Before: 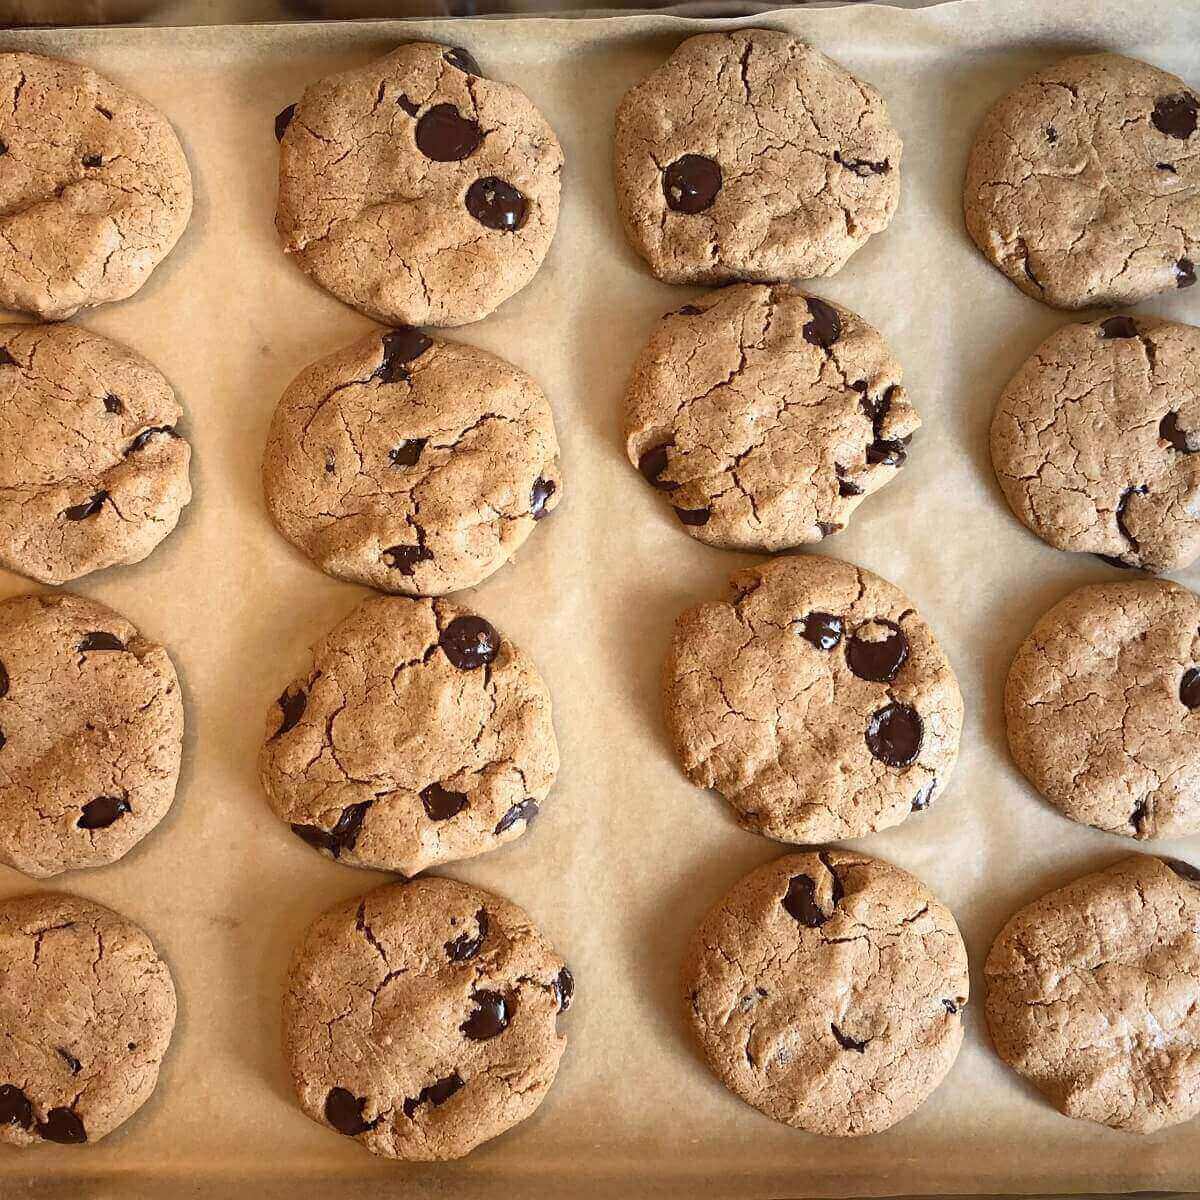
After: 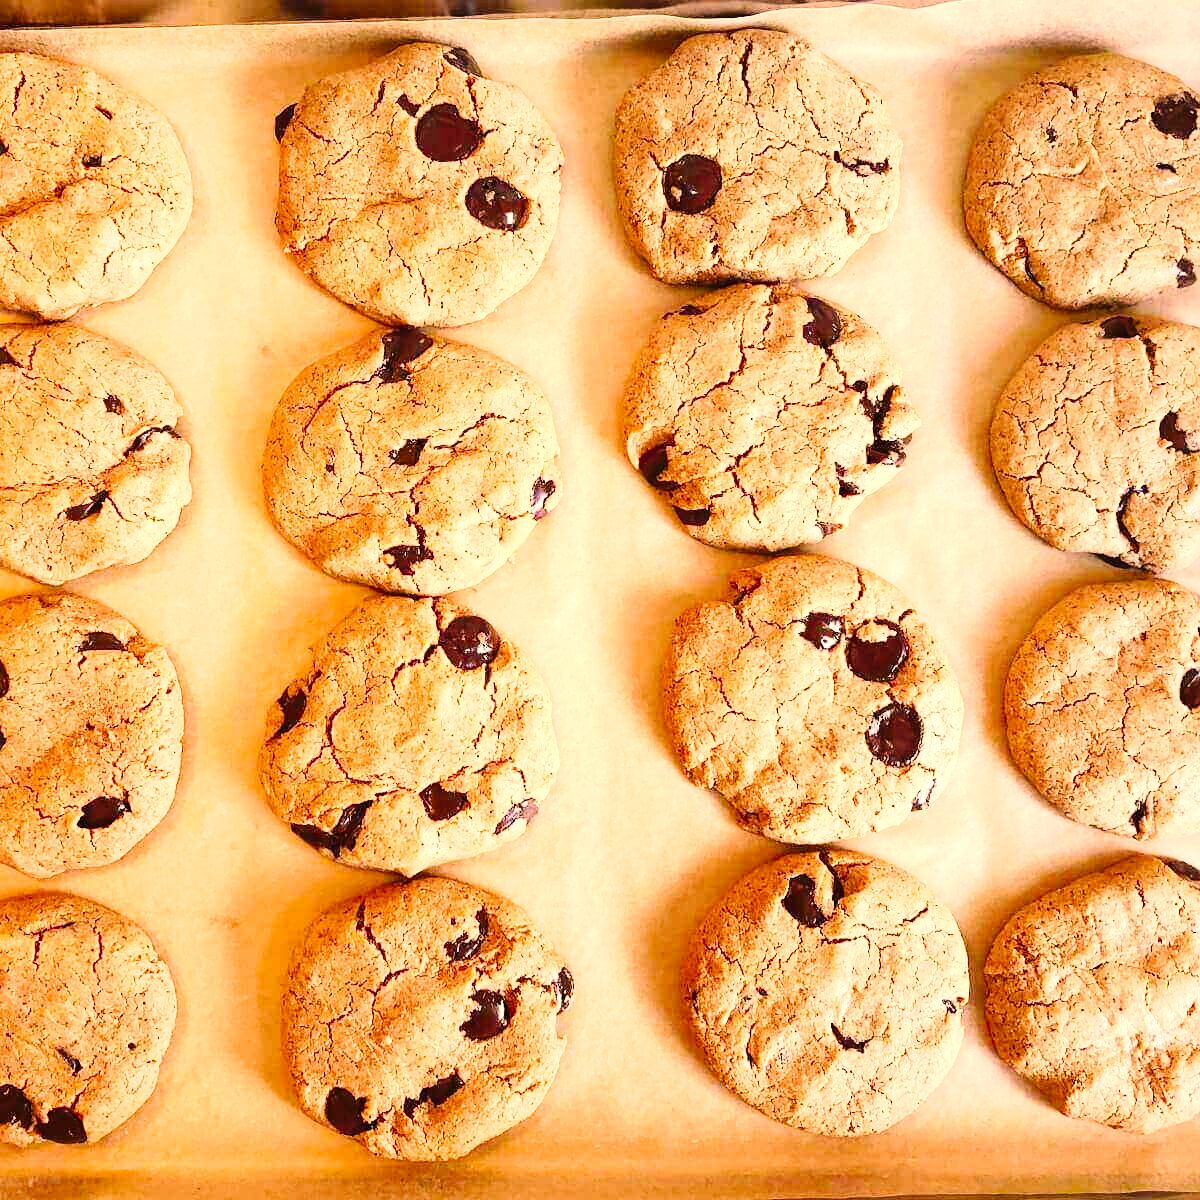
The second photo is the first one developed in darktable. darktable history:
exposure: exposure 0.781 EV, compensate highlight preservation false
base curve: curves: ch0 [(0, 0) (0.036, 0.025) (0.121, 0.166) (0.206, 0.329) (0.605, 0.79) (1, 1)], preserve colors none
color correction: highlights a* 21.88, highlights b* 22.25
